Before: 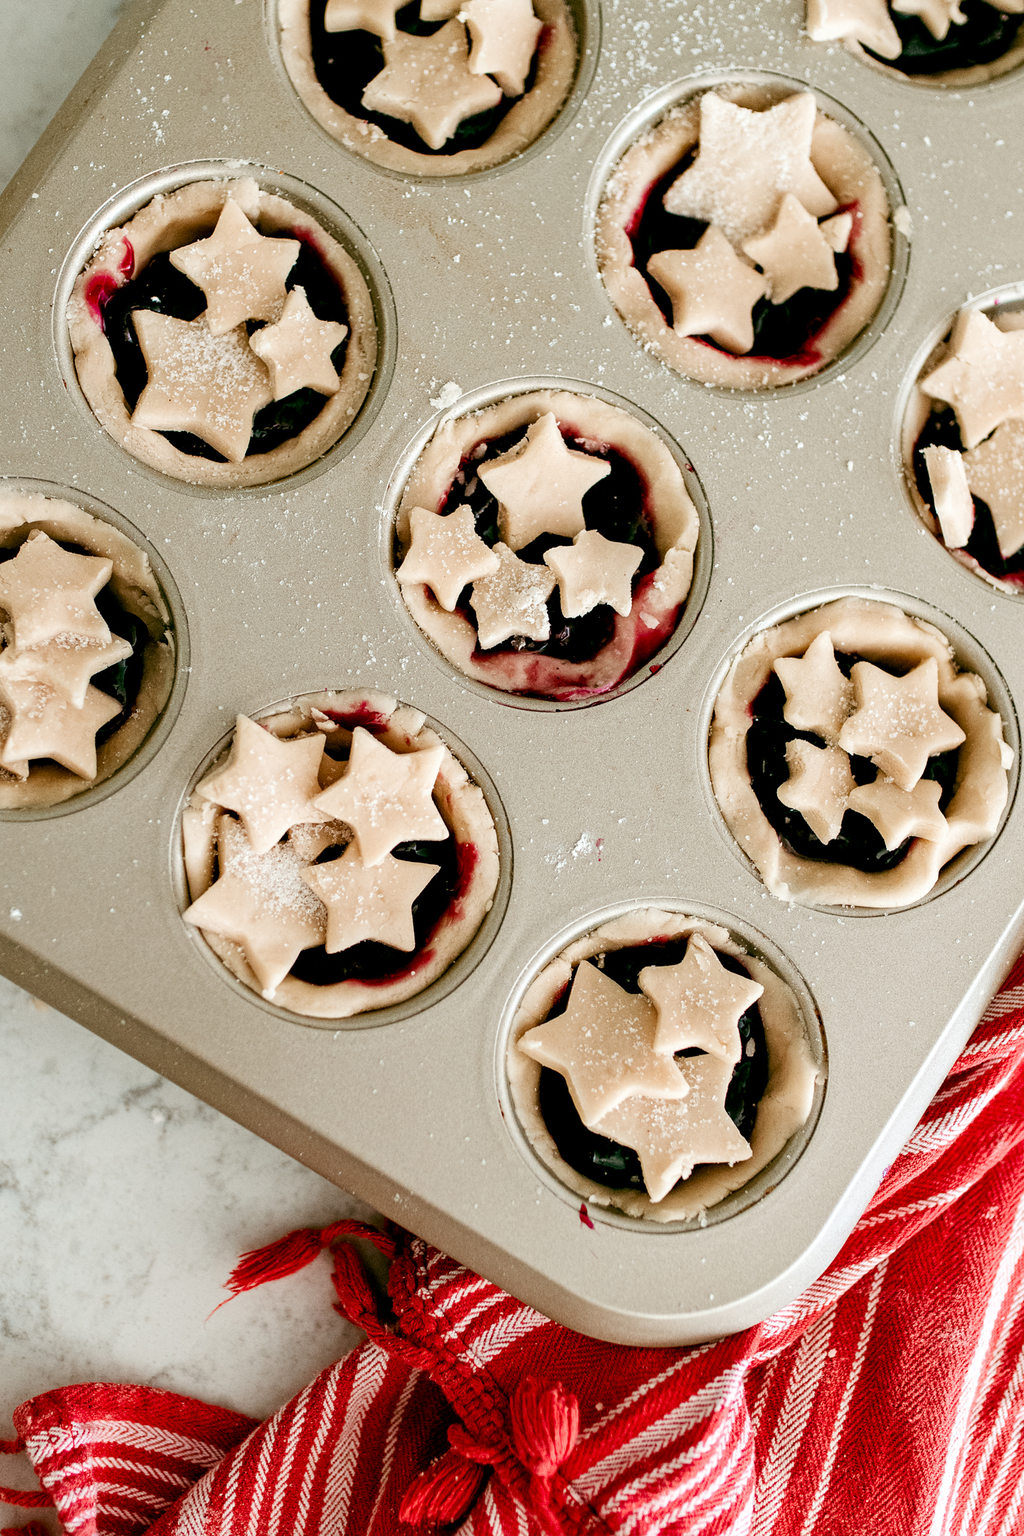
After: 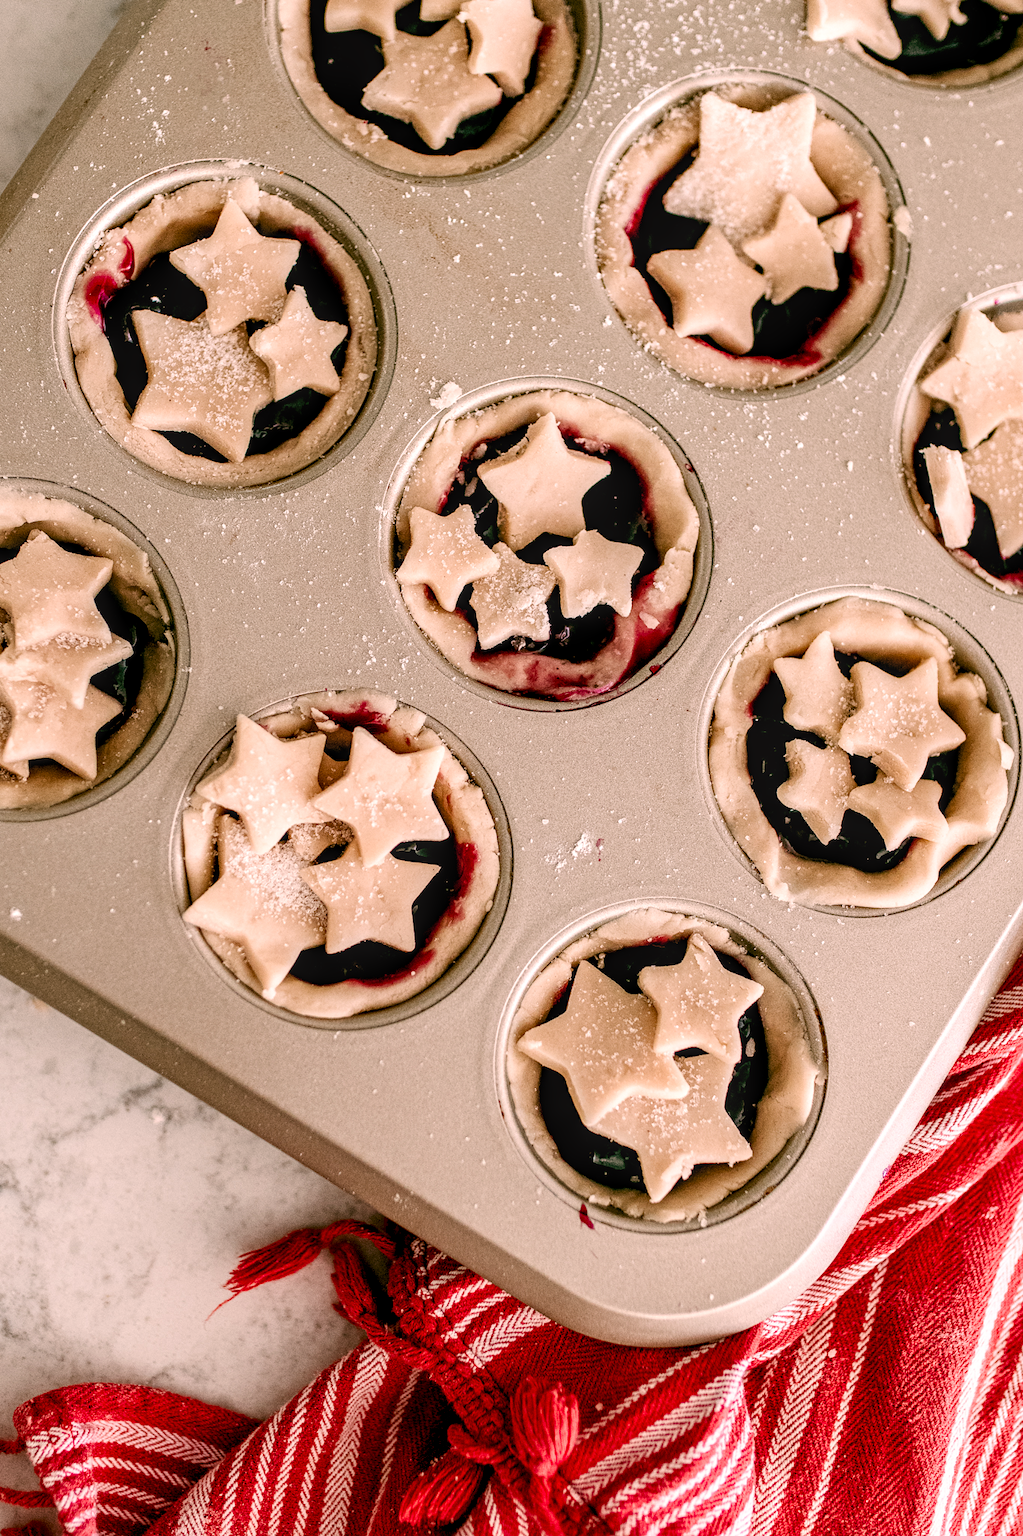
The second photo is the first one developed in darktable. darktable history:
local contrast: detail 130%
color correction: highlights a* 12.69, highlights b* 5.41
